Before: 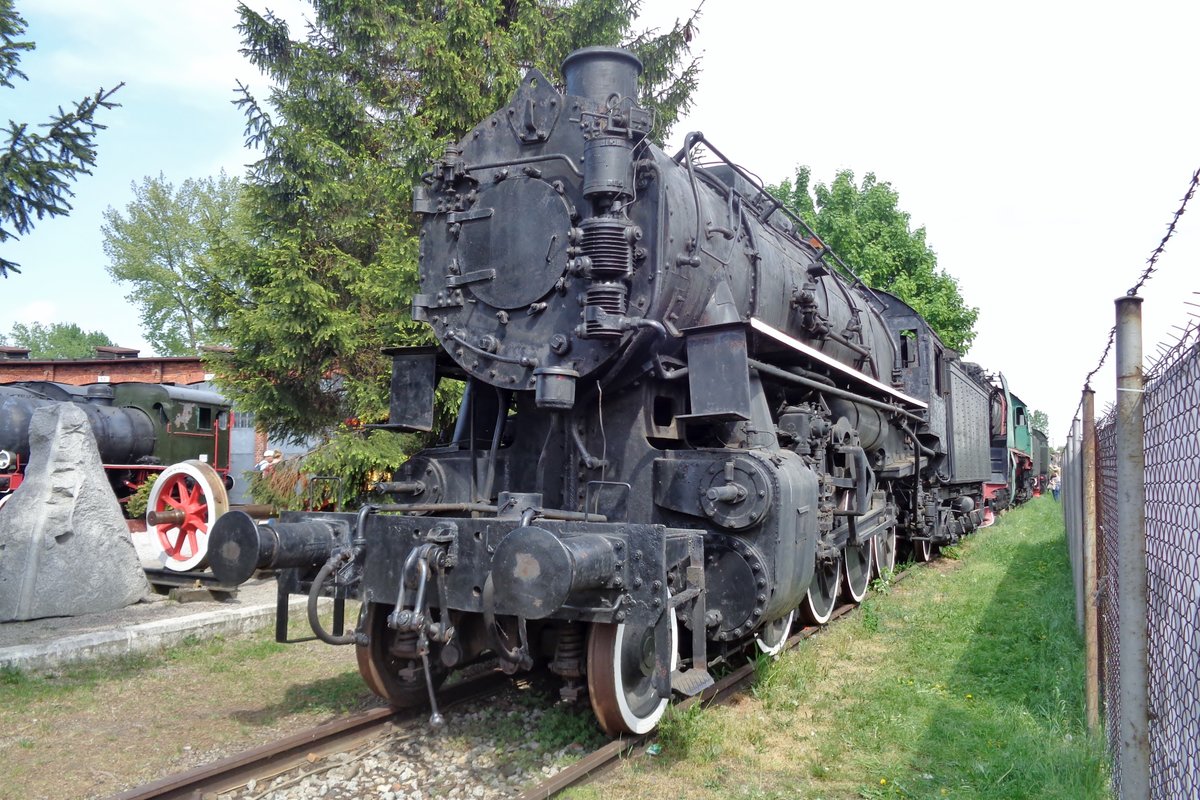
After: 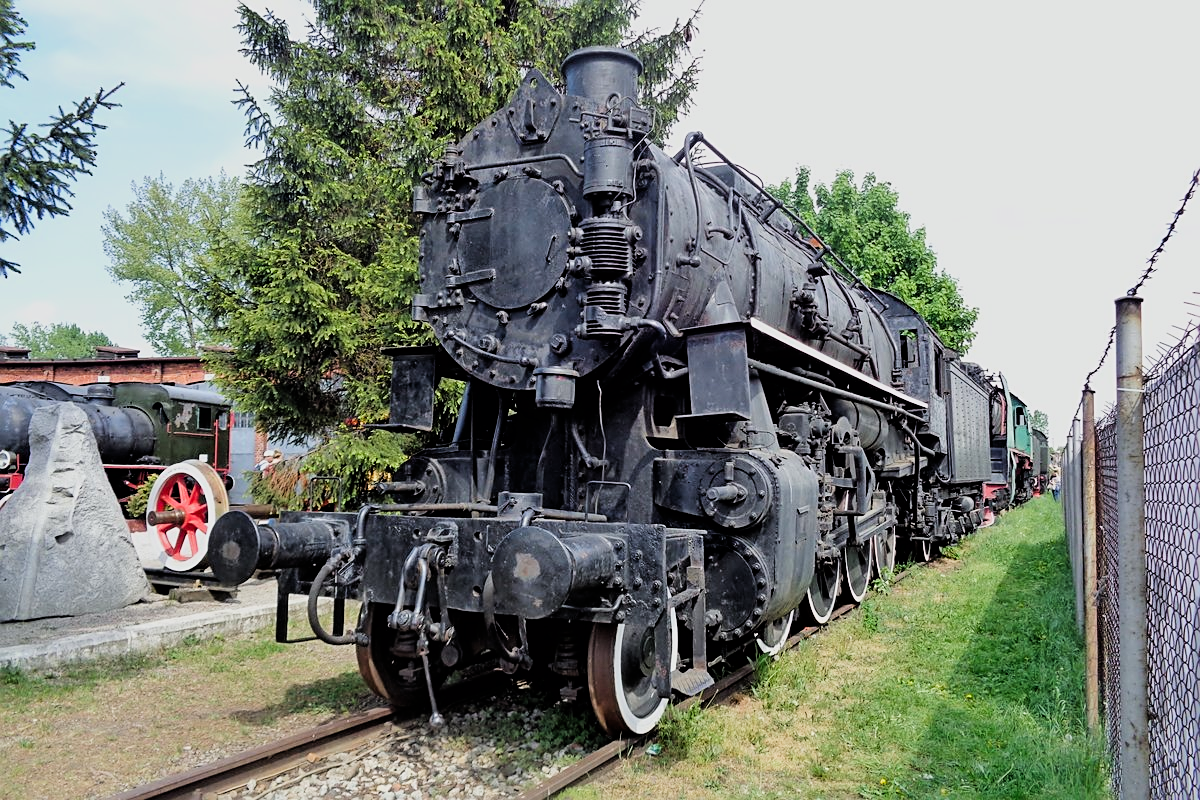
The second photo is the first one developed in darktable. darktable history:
filmic rgb: black relative exposure -5 EV, hardness 2.88, contrast 1.3
sharpen: on, module defaults
contrast brightness saturation: saturation 0.18
